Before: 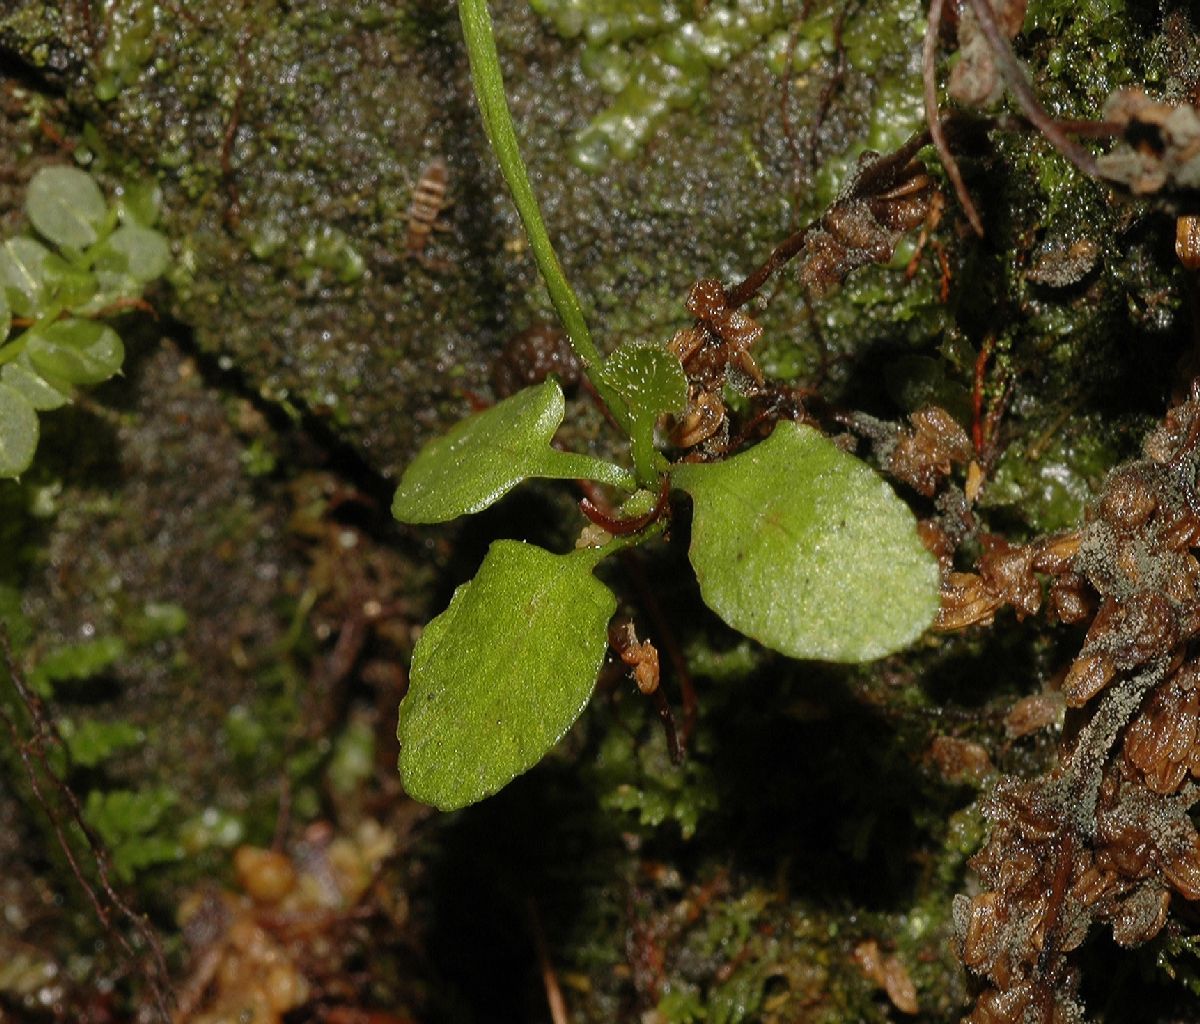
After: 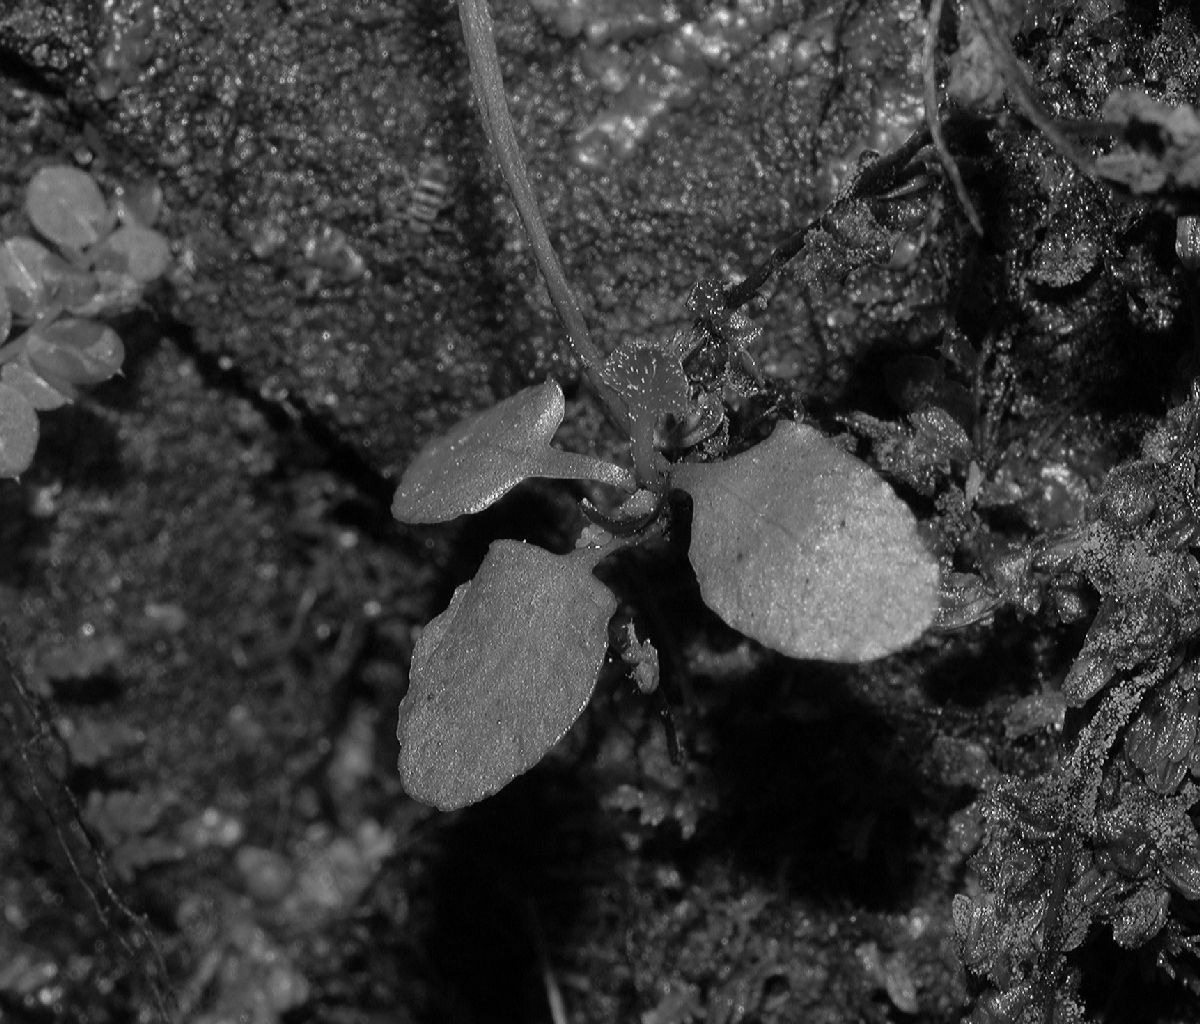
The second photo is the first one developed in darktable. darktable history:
color calibration: output gray [0.22, 0.42, 0.37, 0], gray › normalize channels true, x 0.37, y 0.382, temperature 4316.38 K, gamut compression 0.012
